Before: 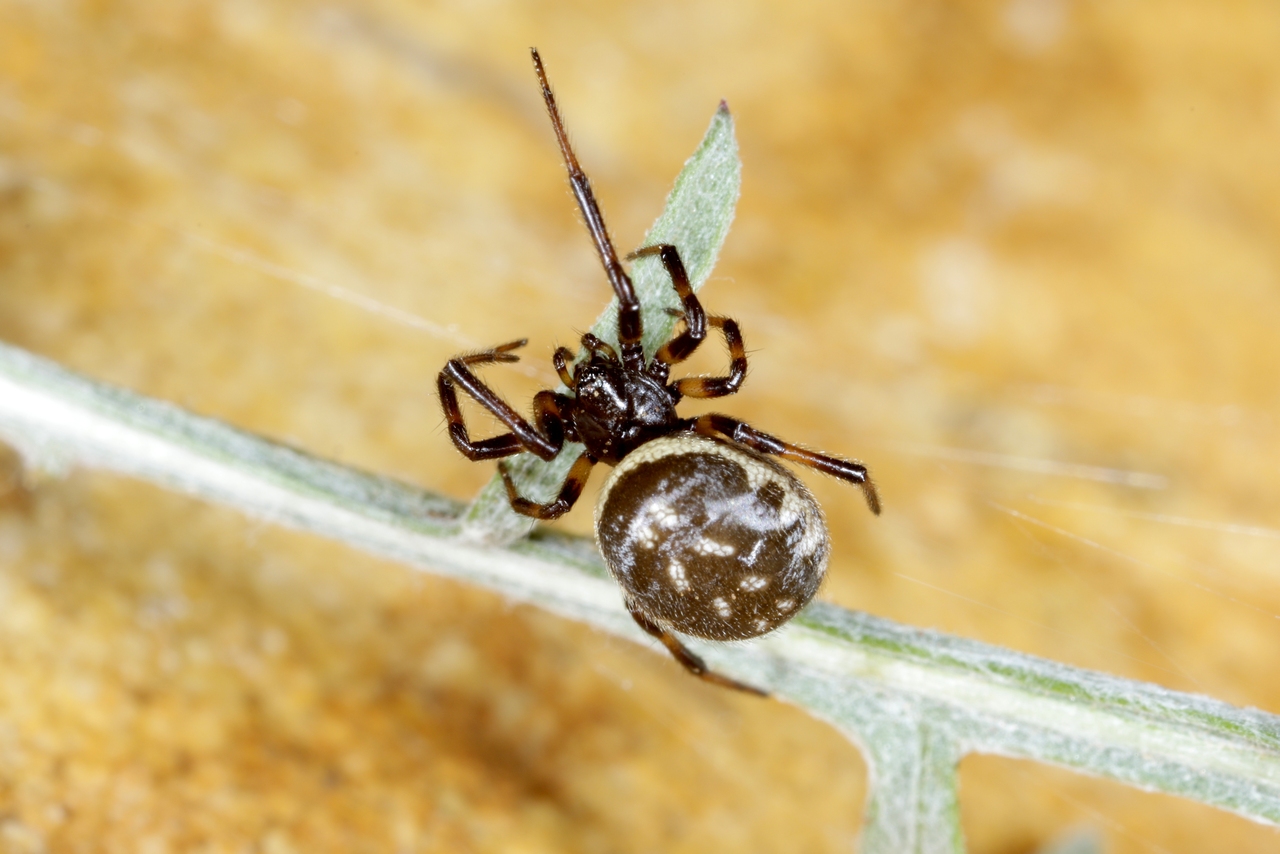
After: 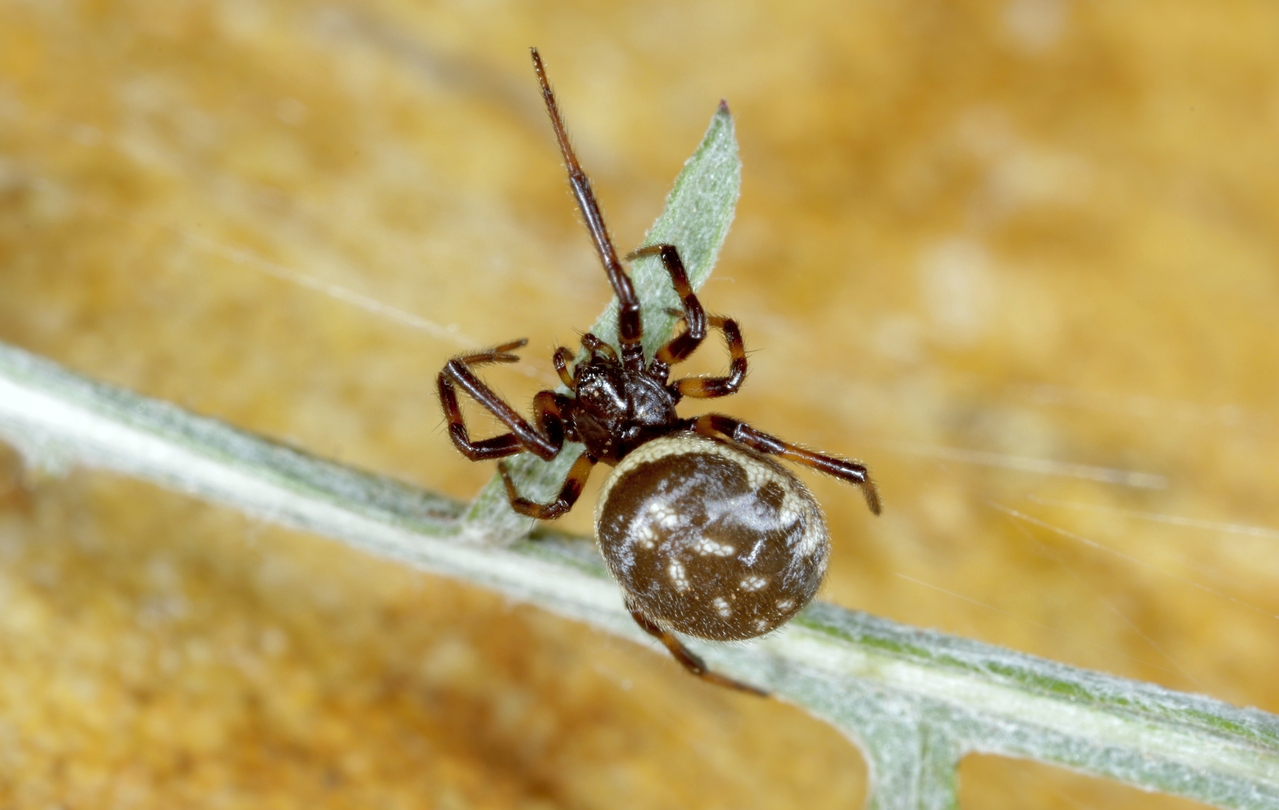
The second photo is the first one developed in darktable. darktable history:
shadows and highlights: on, module defaults
crop and rotate: top 0%, bottom 5.097%
white balance: red 0.978, blue 0.999
